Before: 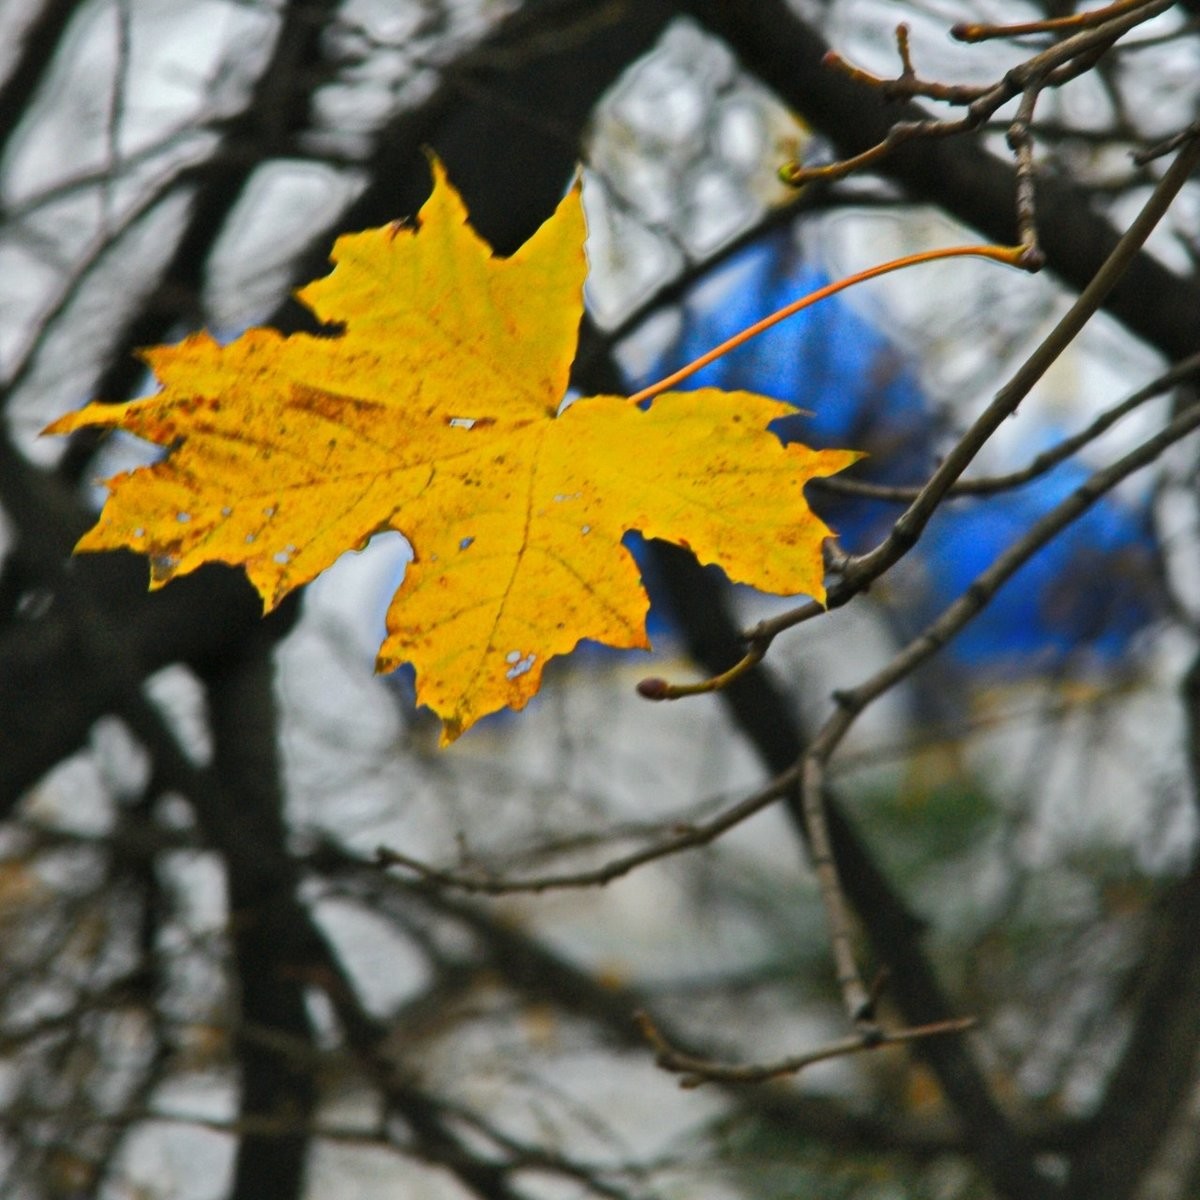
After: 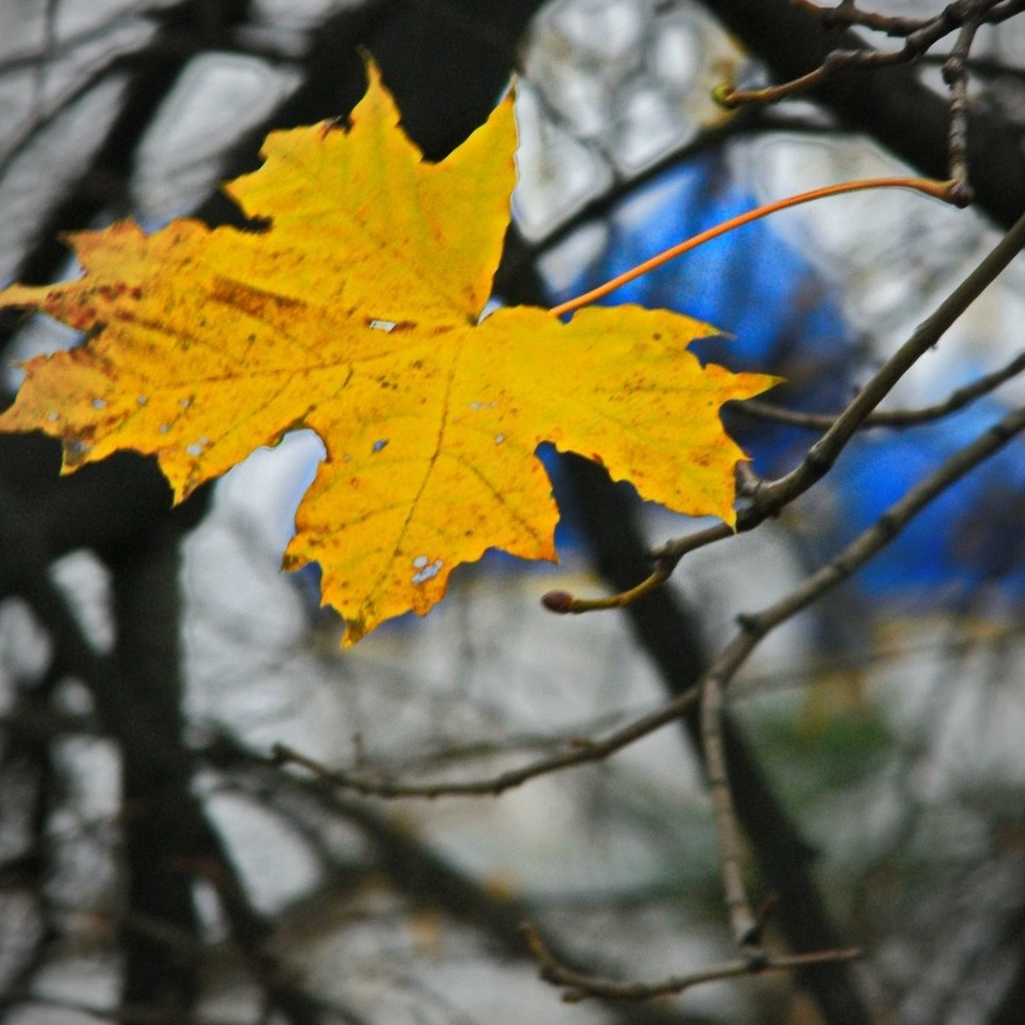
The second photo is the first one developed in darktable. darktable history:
vignetting: fall-off radius 60.92%
crop and rotate: angle -3.27°, left 5.211%, top 5.211%, right 4.607%, bottom 4.607%
exposure: exposure 0.02 EV, compensate highlight preservation false
